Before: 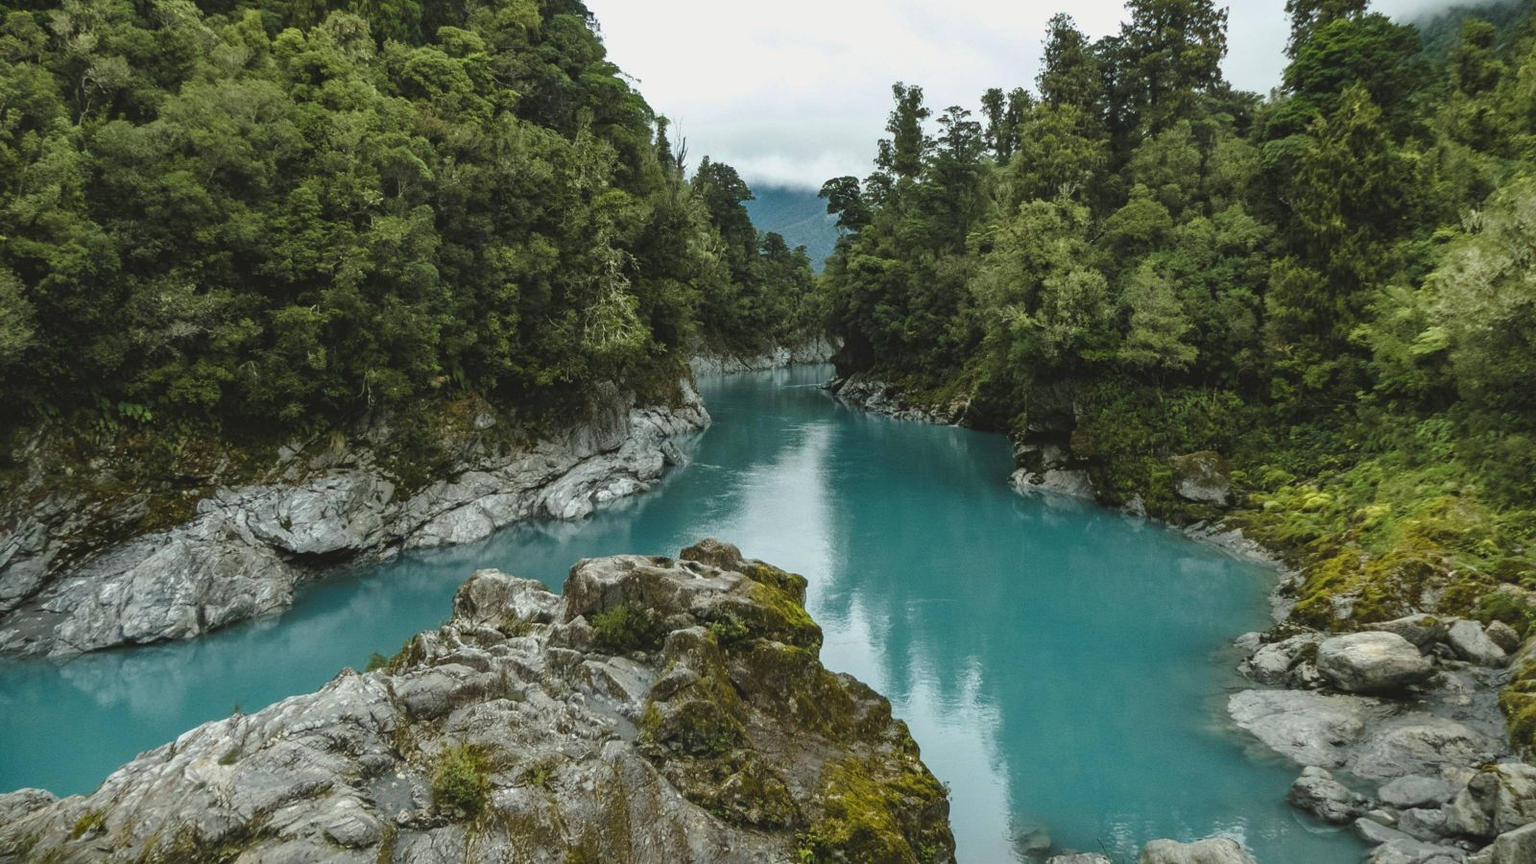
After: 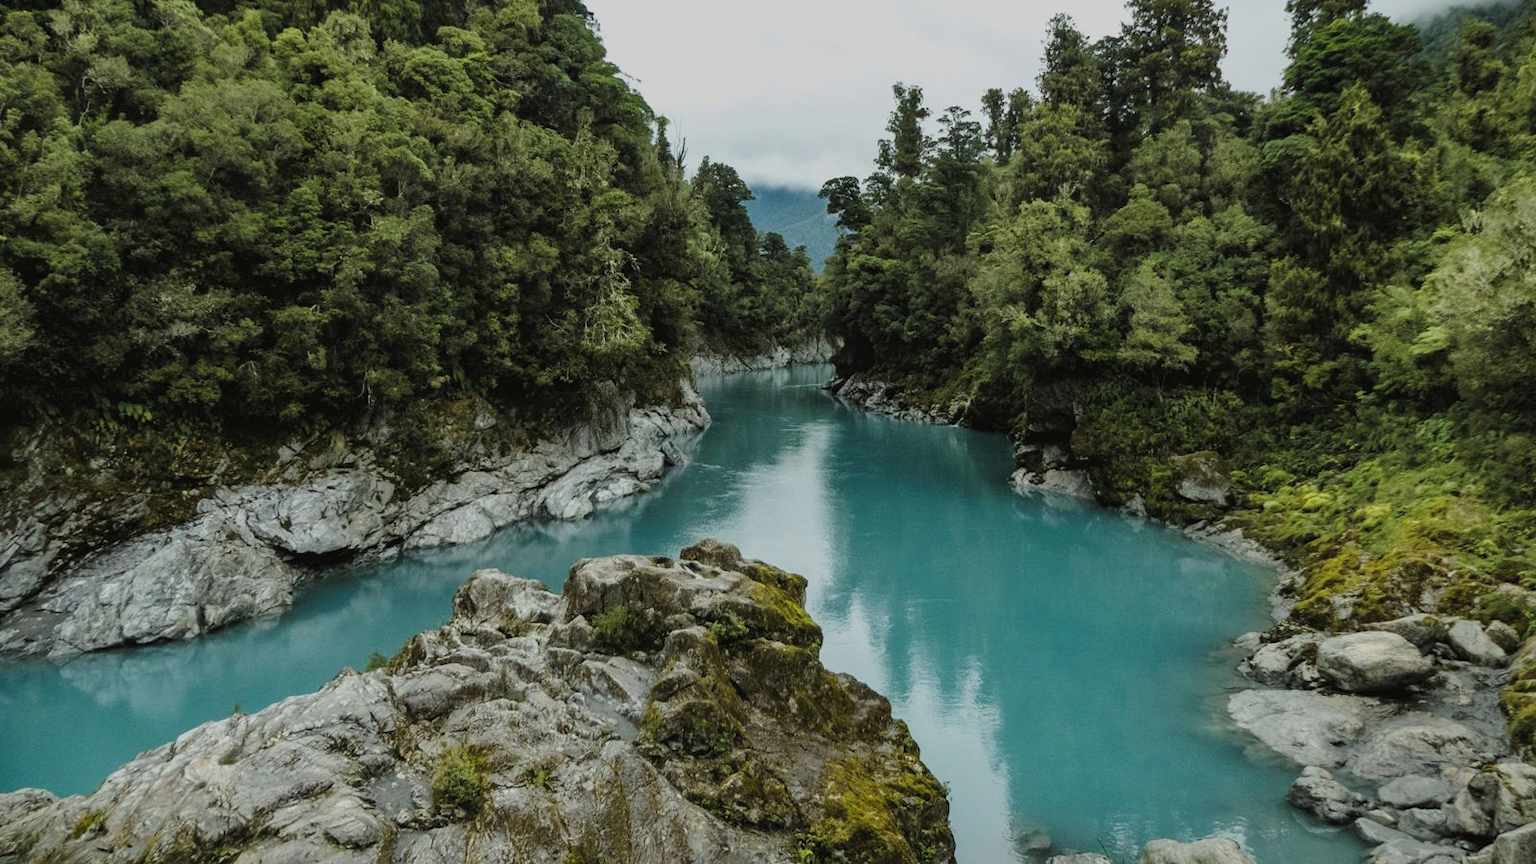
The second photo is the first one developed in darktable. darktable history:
filmic rgb: black relative exposure -7.65 EV, white relative exposure 4.56 EV, threshold 5.94 EV, hardness 3.61, contrast 1.055, enable highlight reconstruction true
